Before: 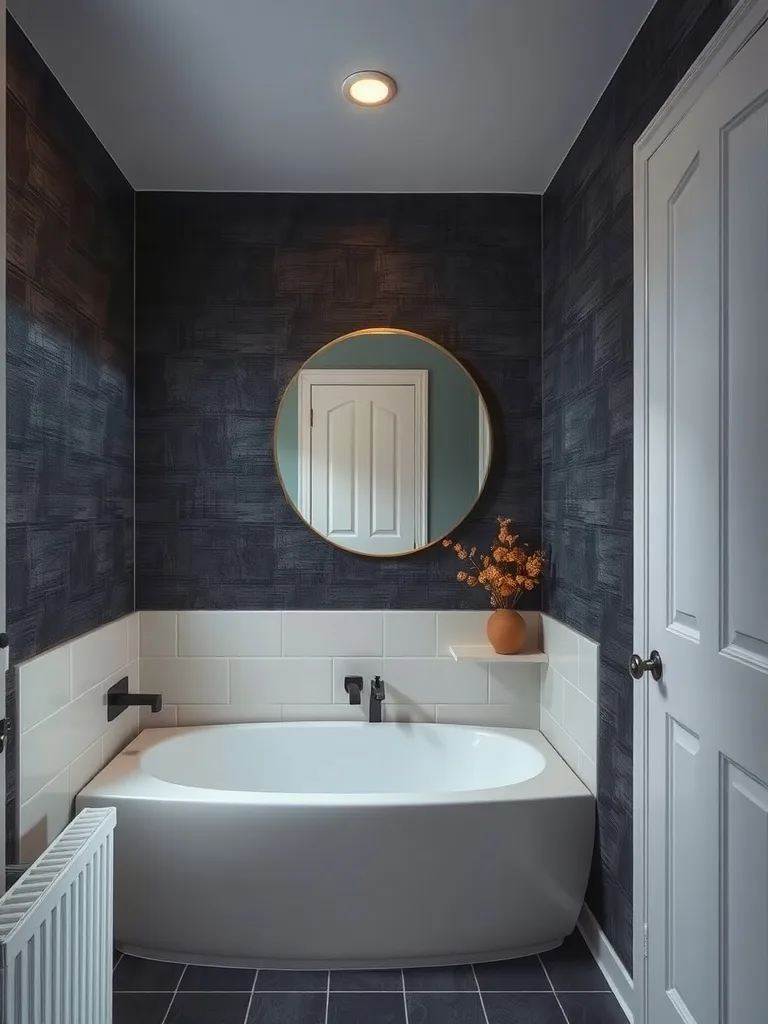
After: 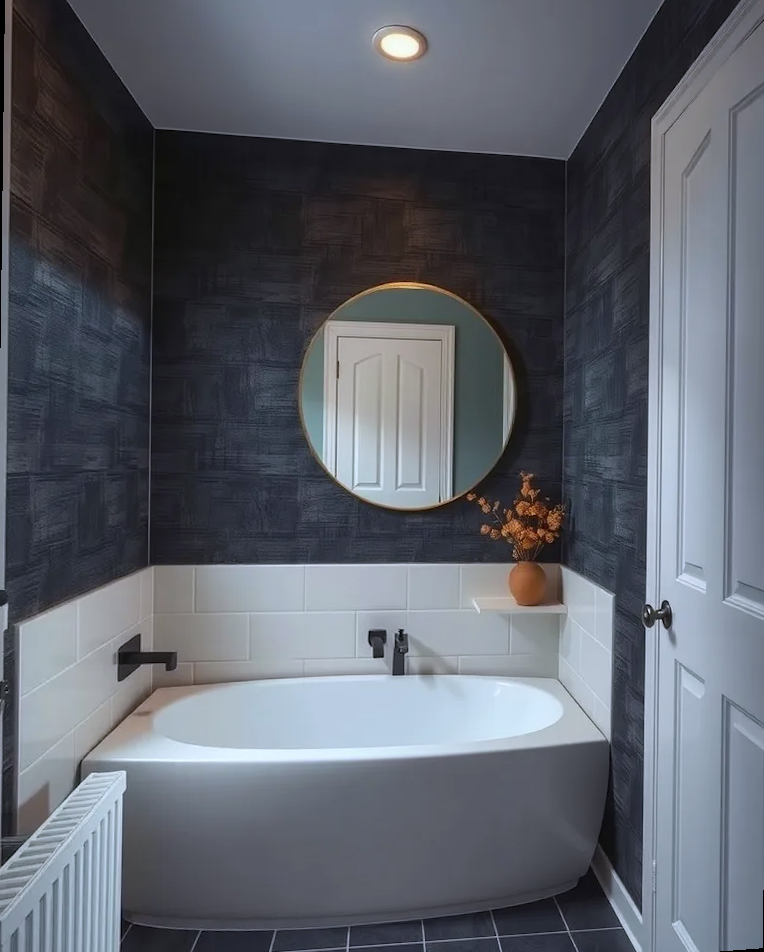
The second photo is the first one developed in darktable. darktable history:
rotate and perspective: rotation 0.679°, lens shift (horizontal) 0.136, crop left 0.009, crop right 0.991, crop top 0.078, crop bottom 0.95
white balance: red 0.984, blue 1.059
